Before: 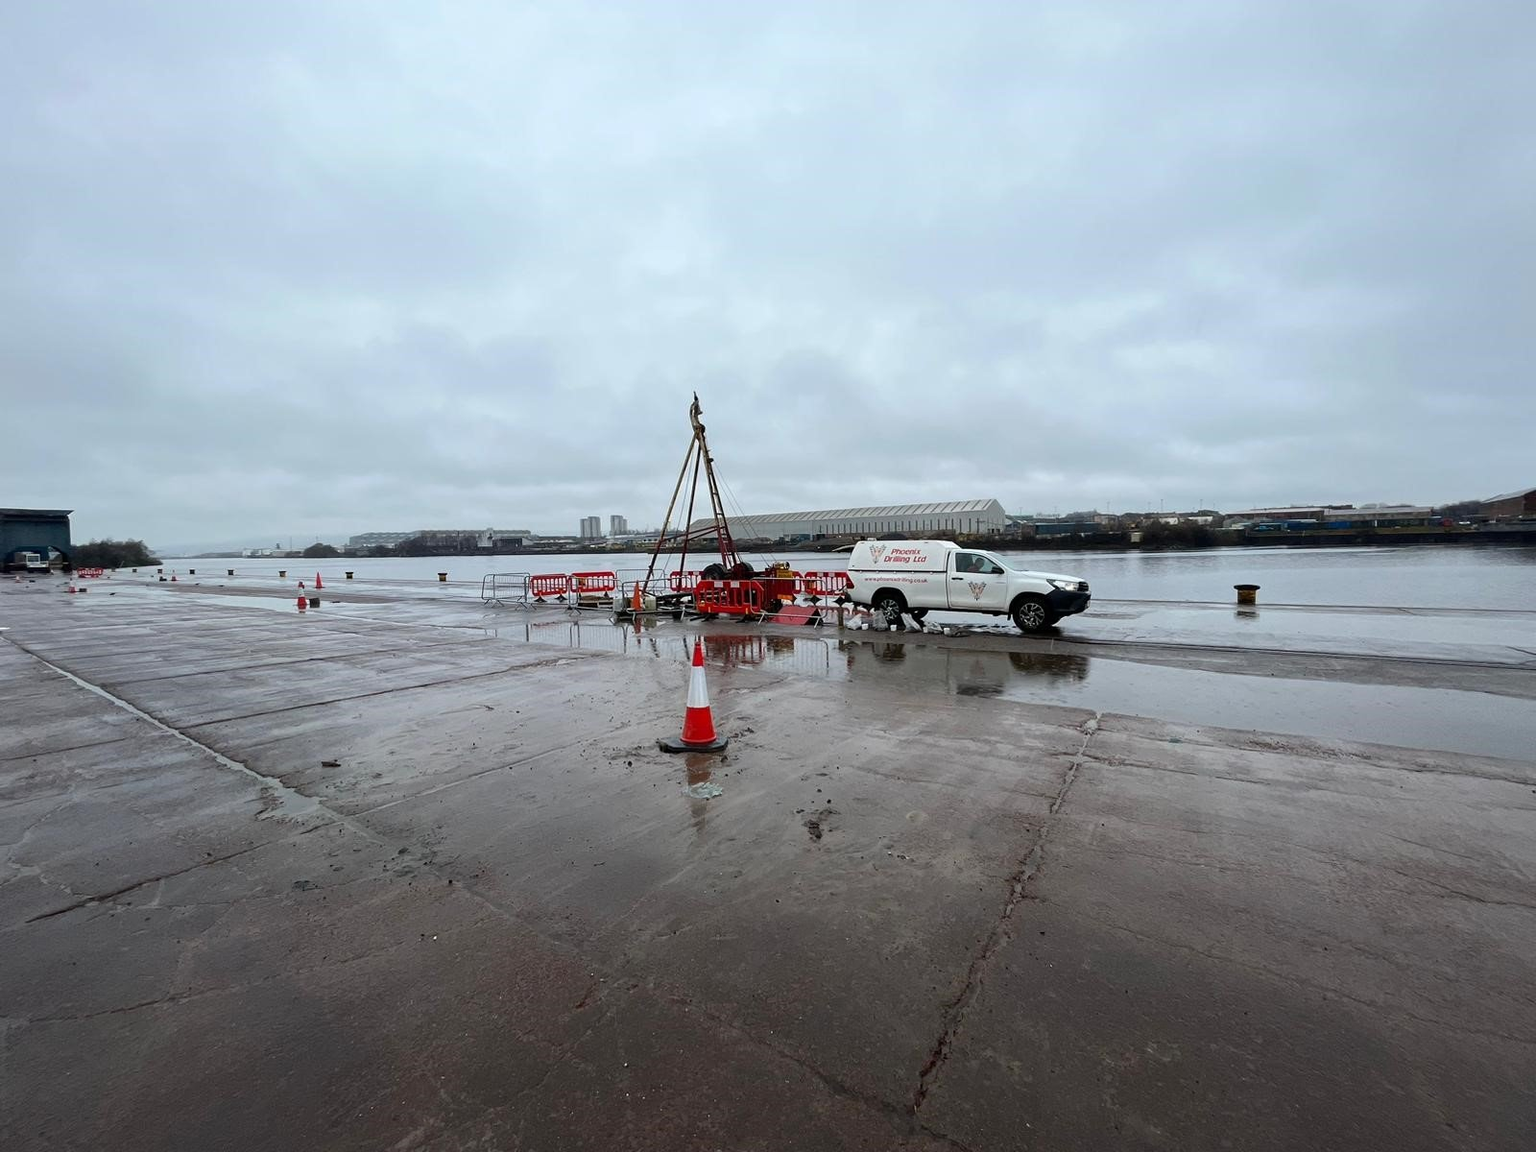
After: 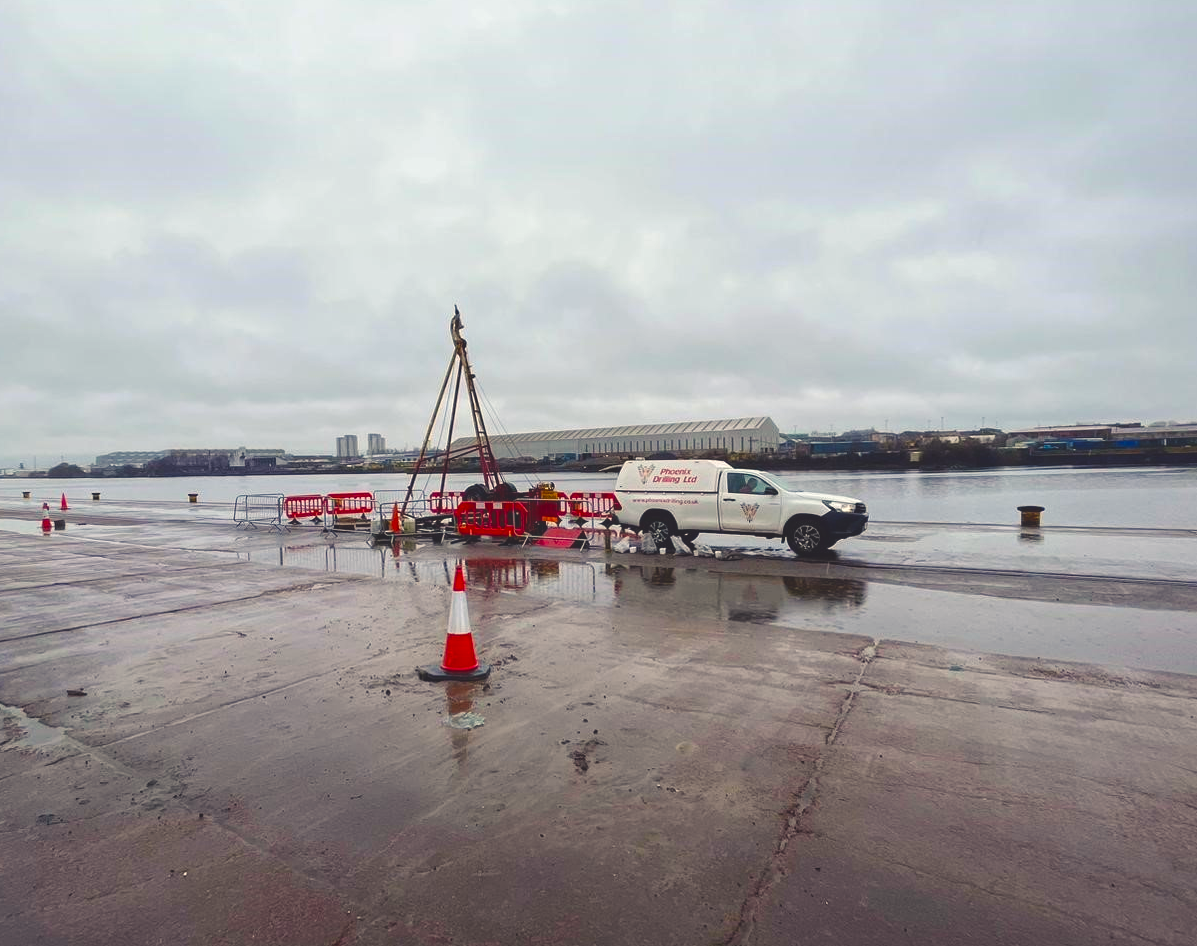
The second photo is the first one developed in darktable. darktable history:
color balance rgb: shadows lift › chroma 3%, shadows lift › hue 280.8°, power › hue 330°, highlights gain › chroma 3%, highlights gain › hue 75.6°, global offset › luminance 2%, perceptual saturation grading › global saturation 20%, perceptual saturation grading › highlights -25%, perceptual saturation grading › shadows 50%, global vibrance 20.33%
color correction: highlights a* 3.22, highlights b* 1.93, saturation 1.19
crop: left 16.768%, top 8.653%, right 8.362%, bottom 12.485%
local contrast: highlights 100%, shadows 100%, detail 120%, midtone range 0.2
